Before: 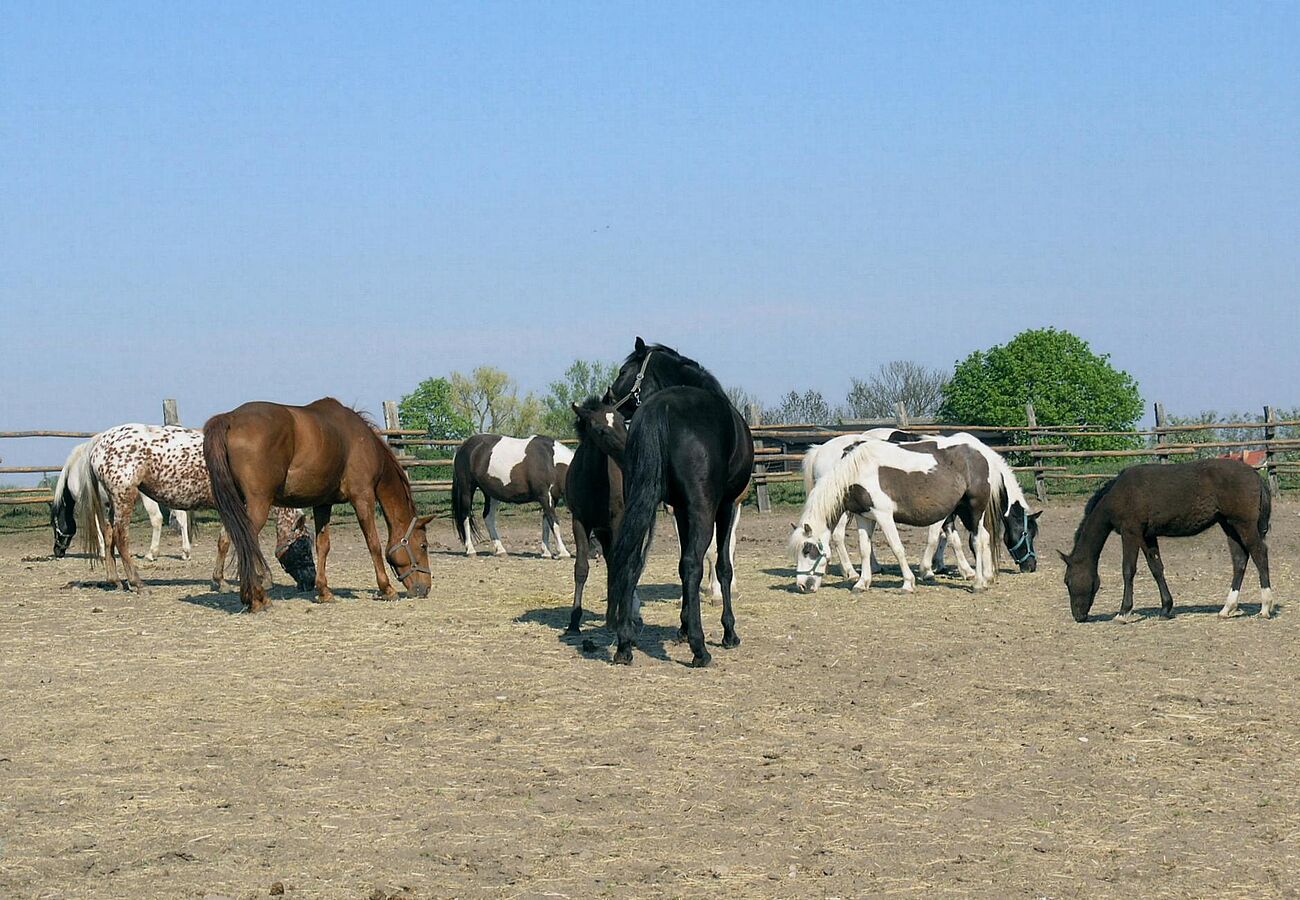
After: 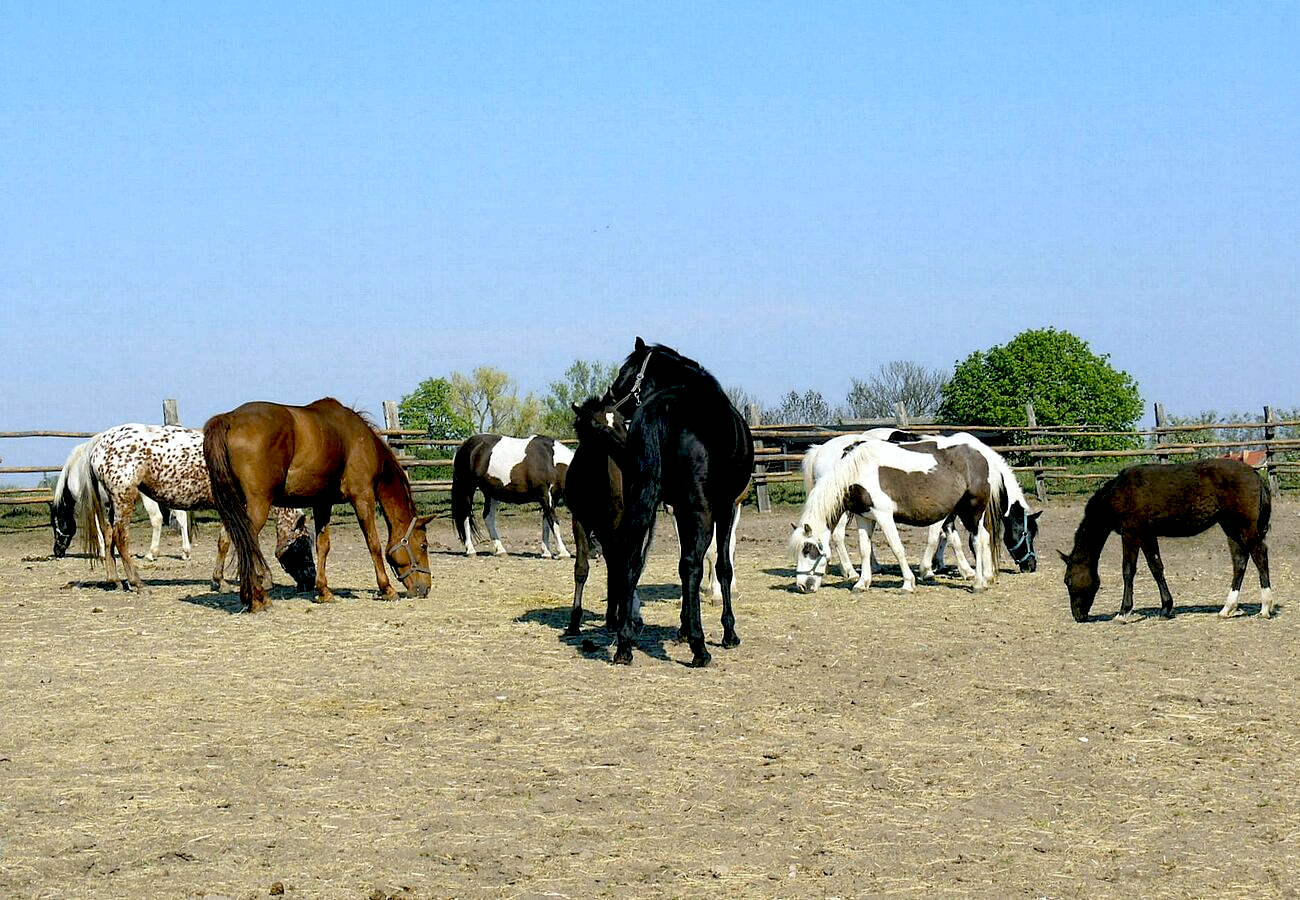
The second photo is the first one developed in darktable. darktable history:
exposure: black level correction 0.031, exposure 0.304 EV, compensate highlight preservation false
color contrast: green-magenta contrast 0.8, blue-yellow contrast 1.1, unbound 0
color correction: highlights a* -2.73, highlights b* -2.09, shadows a* 2.41, shadows b* 2.73
